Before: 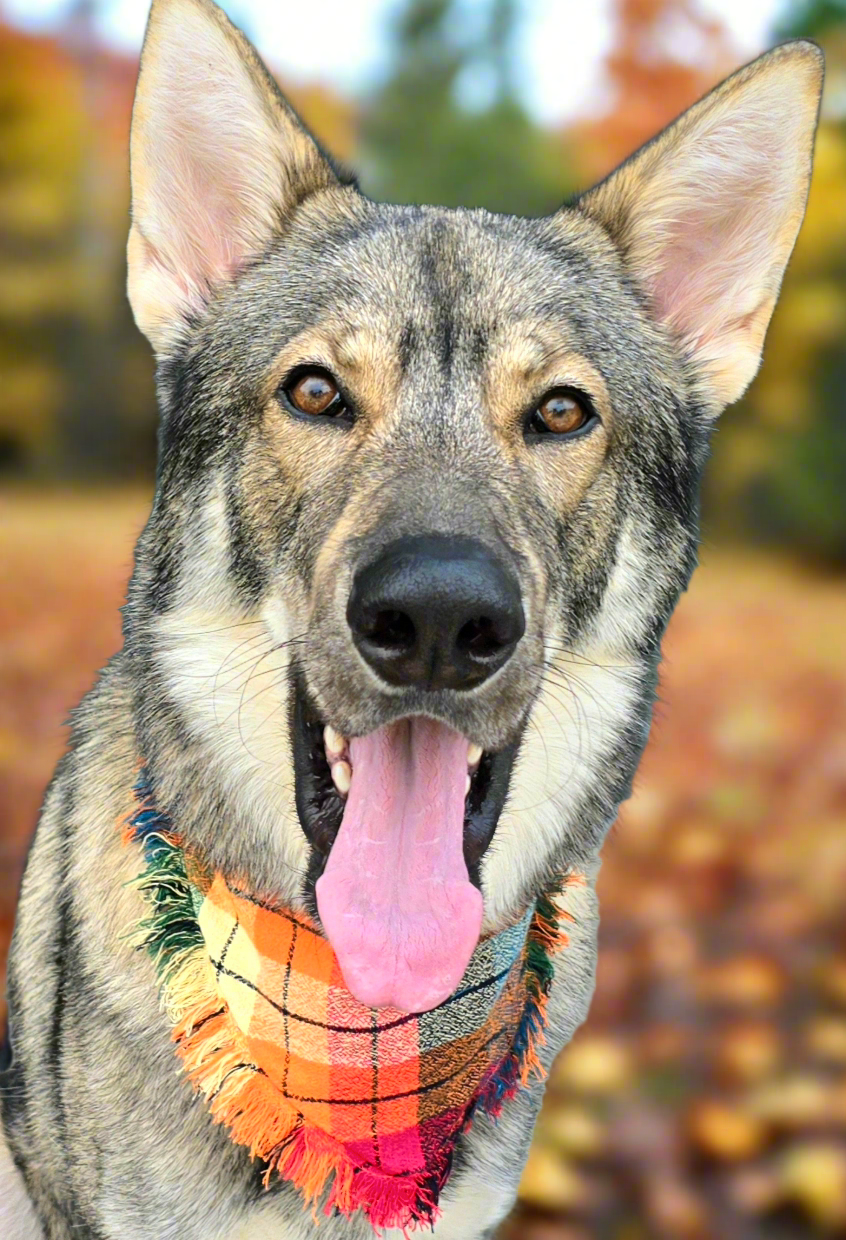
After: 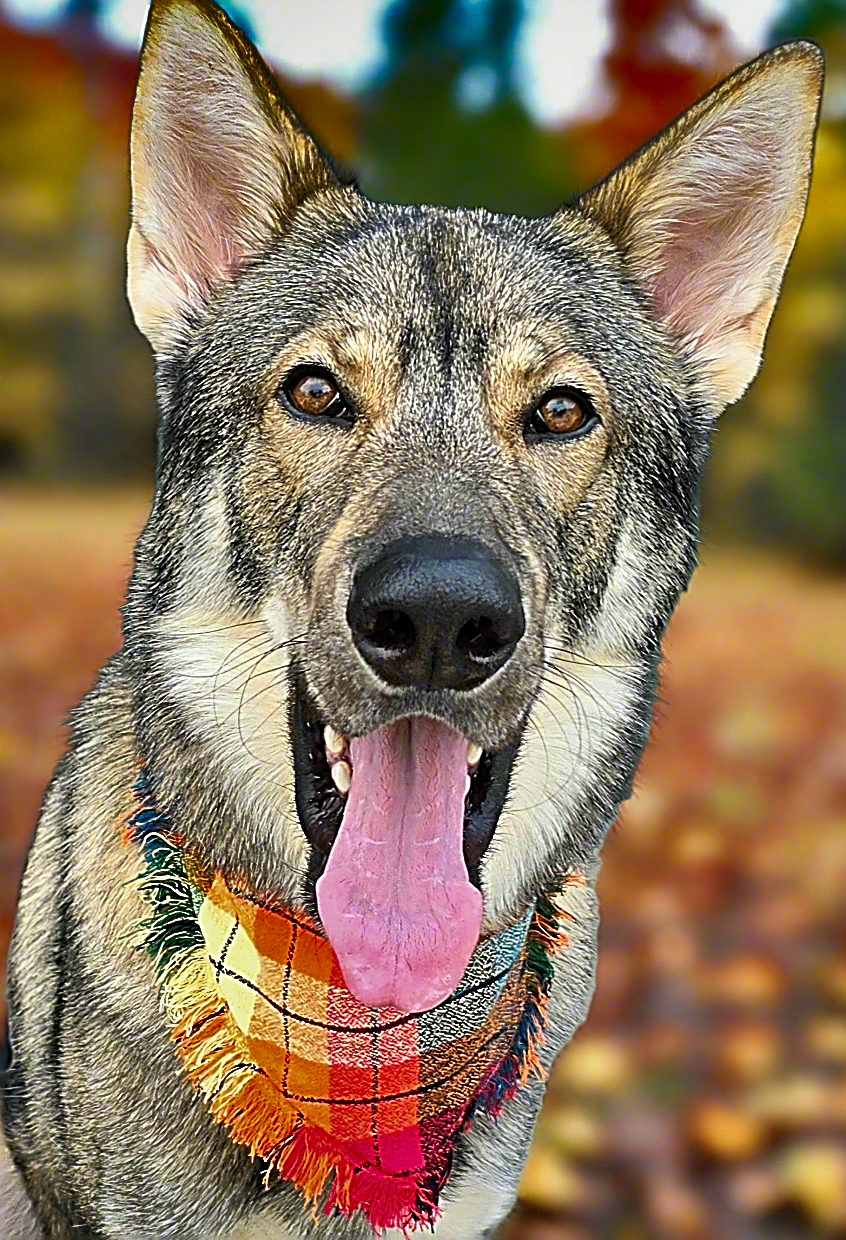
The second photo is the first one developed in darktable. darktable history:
shadows and highlights: radius 123.98, shadows 100, white point adjustment -3, highlights -100, highlights color adjustment 89.84%, soften with gaussian
sharpen: amount 2
